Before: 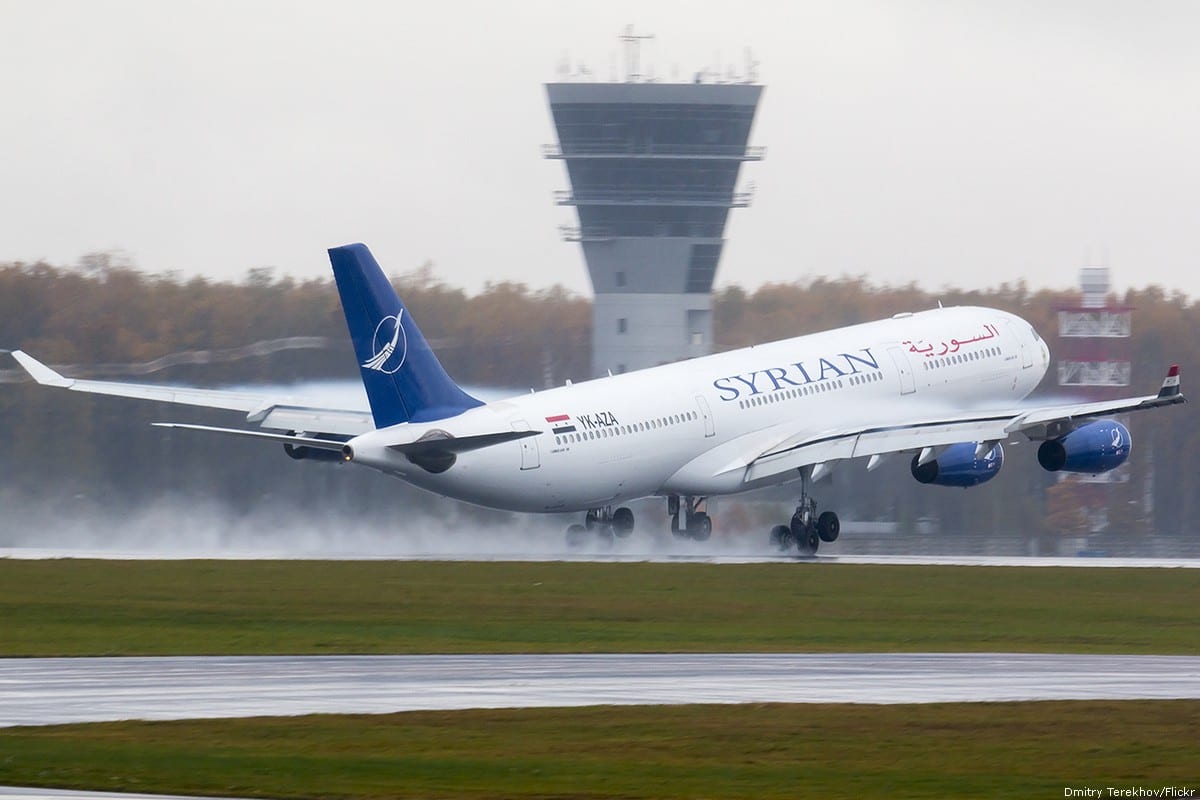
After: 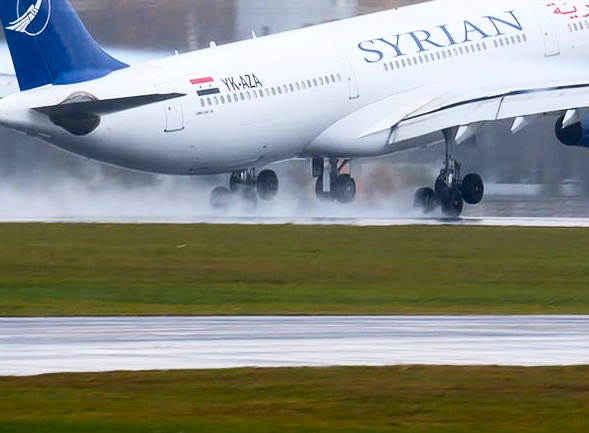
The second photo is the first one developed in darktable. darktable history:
contrast brightness saturation: contrast 0.23, brightness 0.1, saturation 0.291
crop: left 29.668%, top 42.286%, right 21.2%, bottom 3.471%
